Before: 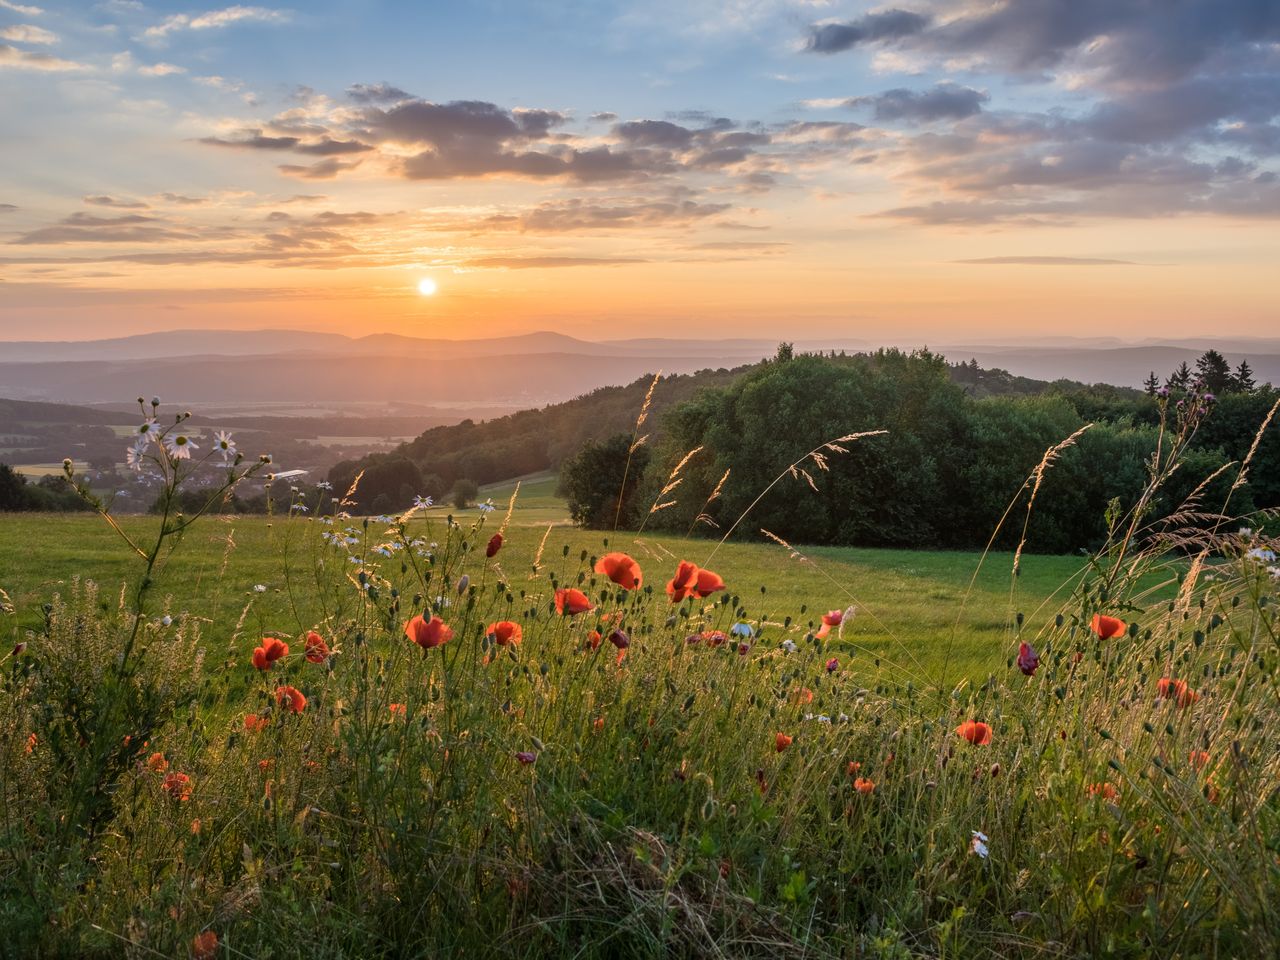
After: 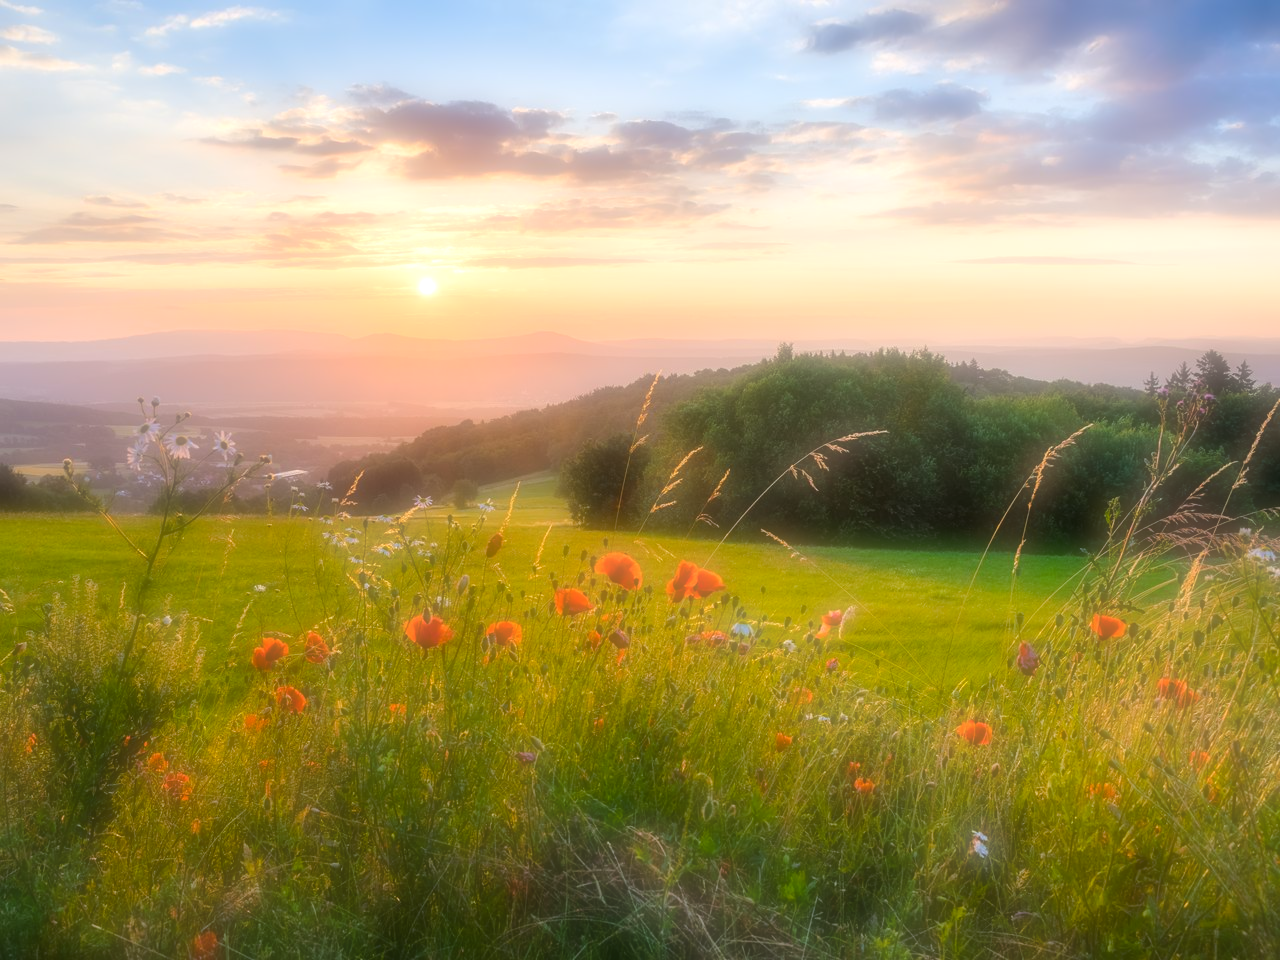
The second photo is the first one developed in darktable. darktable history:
soften: on, module defaults
color balance rgb: perceptual saturation grading › global saturation 25%, perceptual brilliance grading › mid-tones 10%, perceptual brilliance grading › shadows 15%, global vibrance 20%
exposure: exposure 0.6 EV, compensate highlight preservation false
